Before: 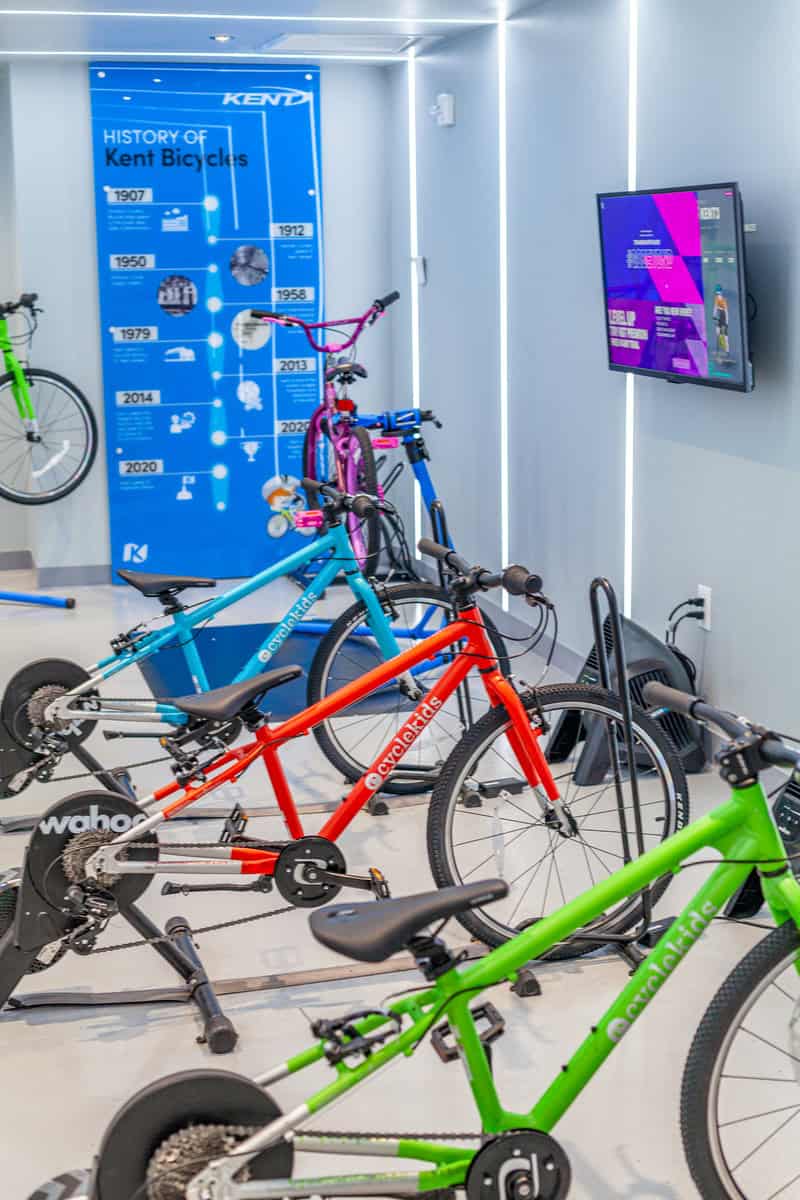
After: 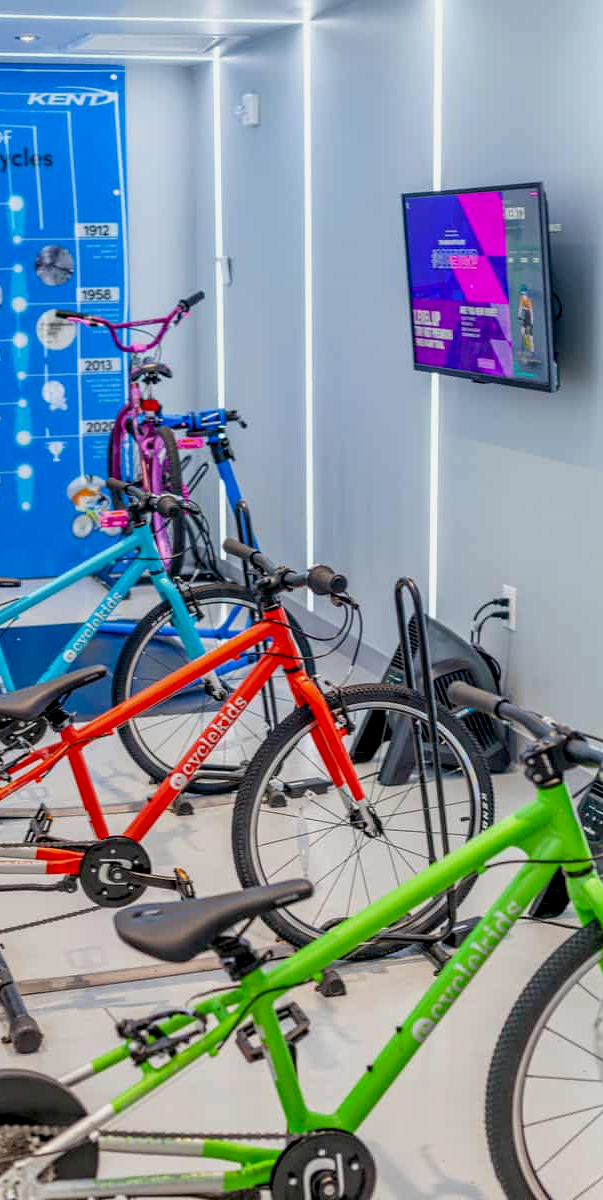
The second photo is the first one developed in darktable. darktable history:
crop and rotate: left 24.6%
exposure: black level correction 0.009, exposure -0.159 EV, compensate highlight preservation false
